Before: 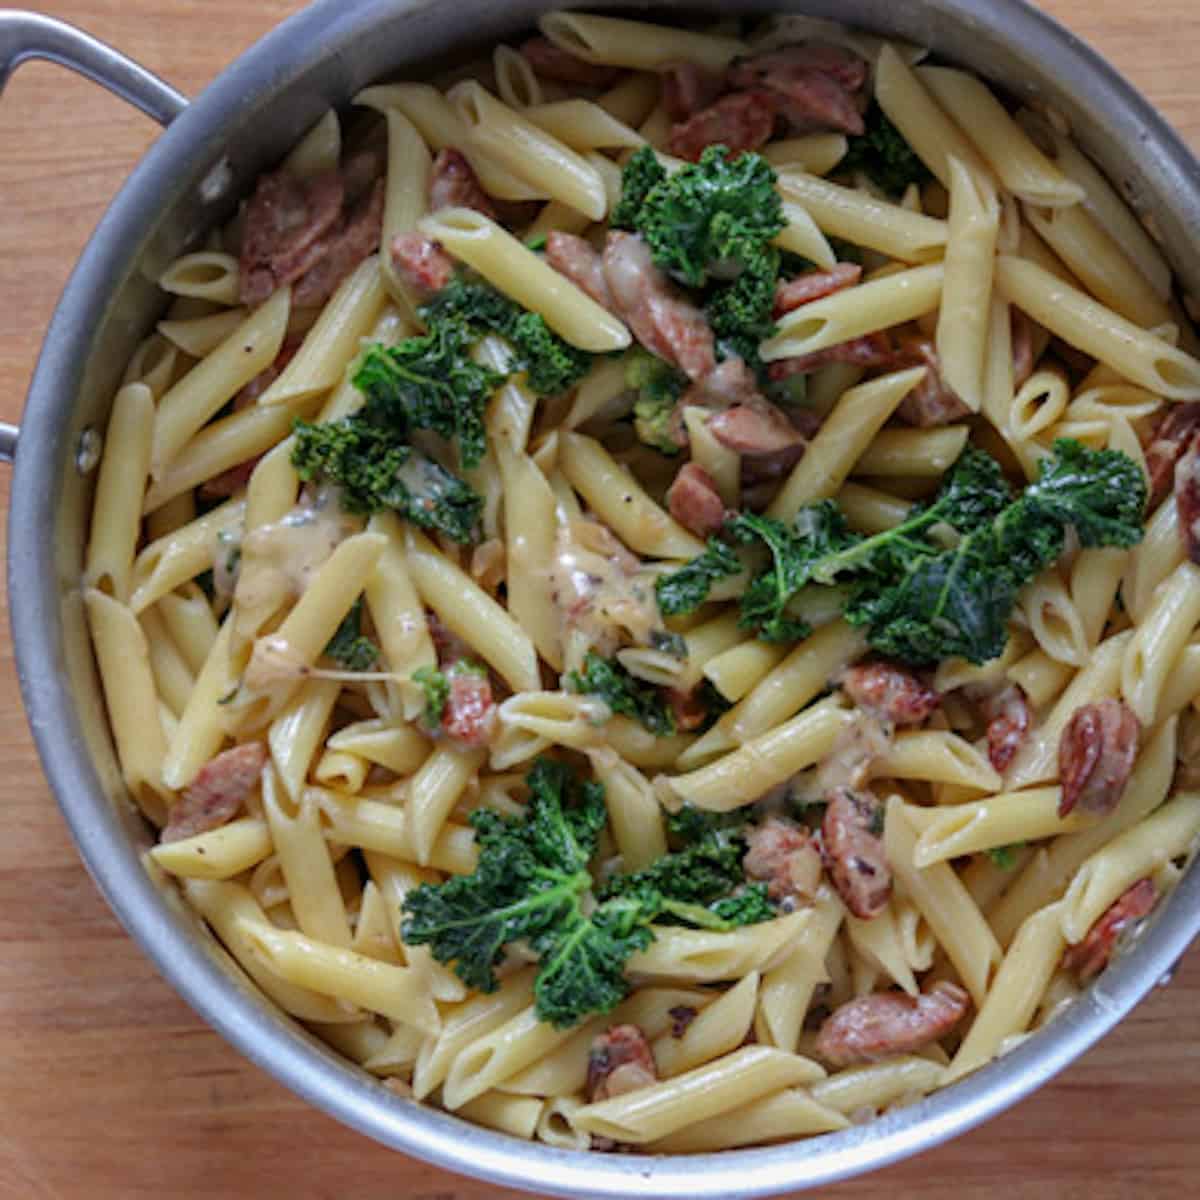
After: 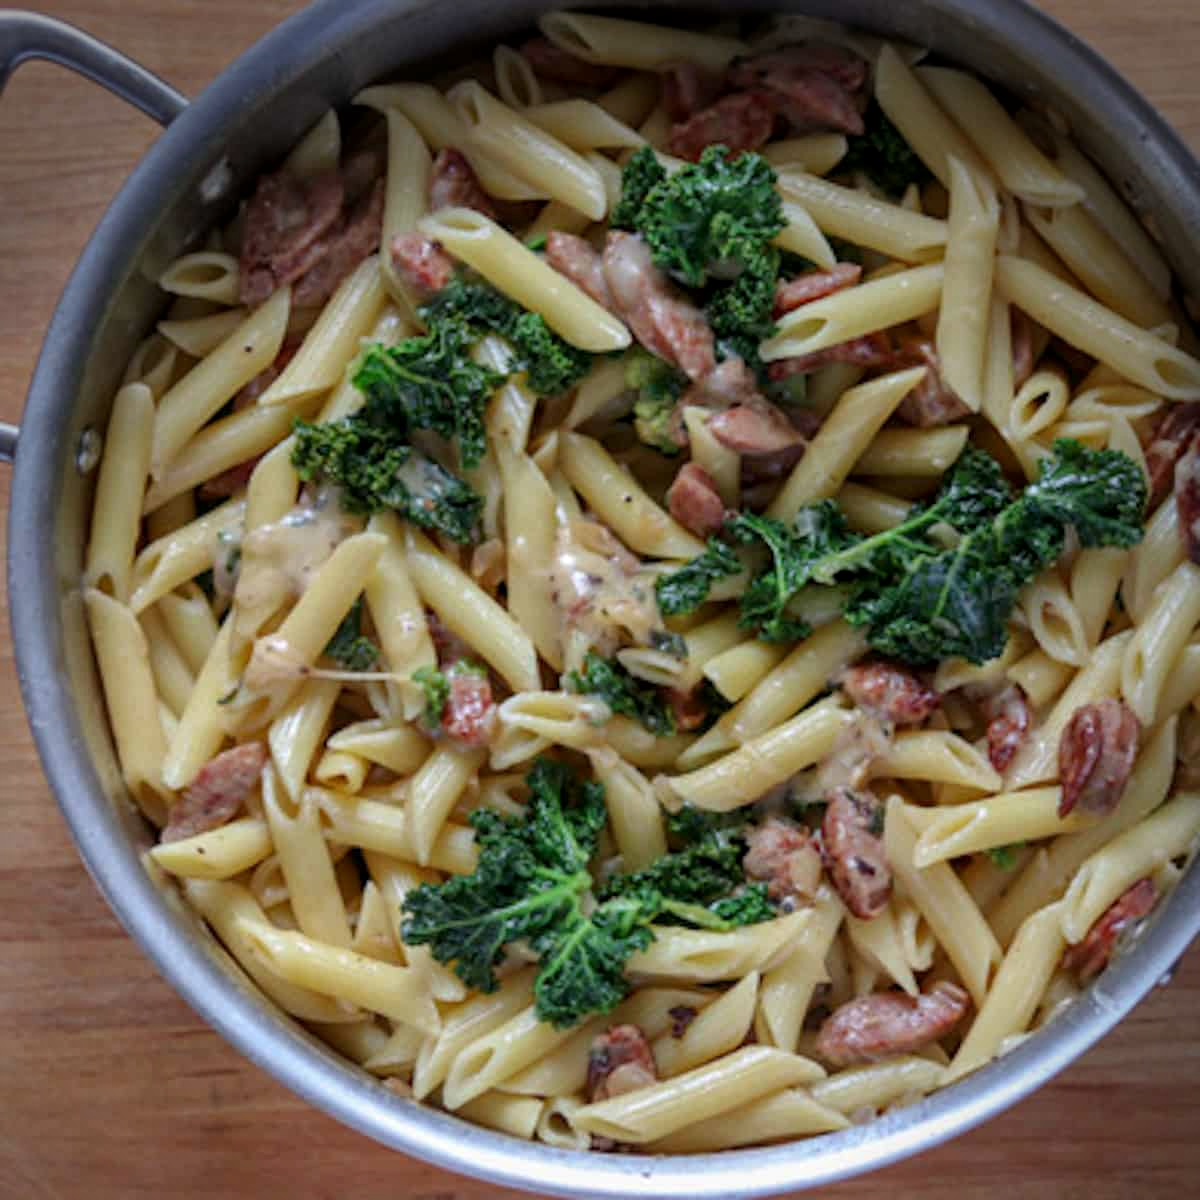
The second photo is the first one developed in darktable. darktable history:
local contrast: mode bilateral grid, contrast 20, coarseness 50, detail 120%, midtone range 0.2
vignetting: brightness -0.629, saturation -0.007, center (-0.028, 0.239)
